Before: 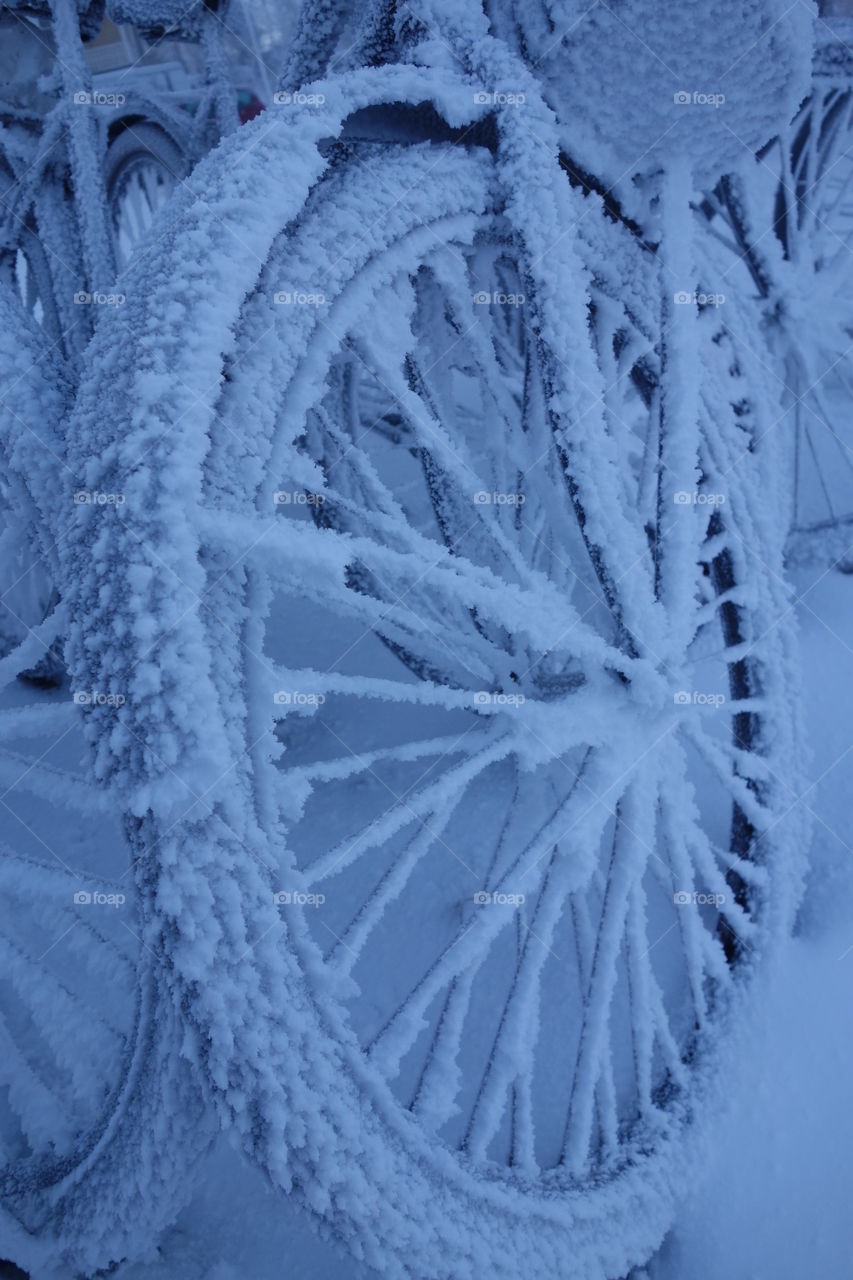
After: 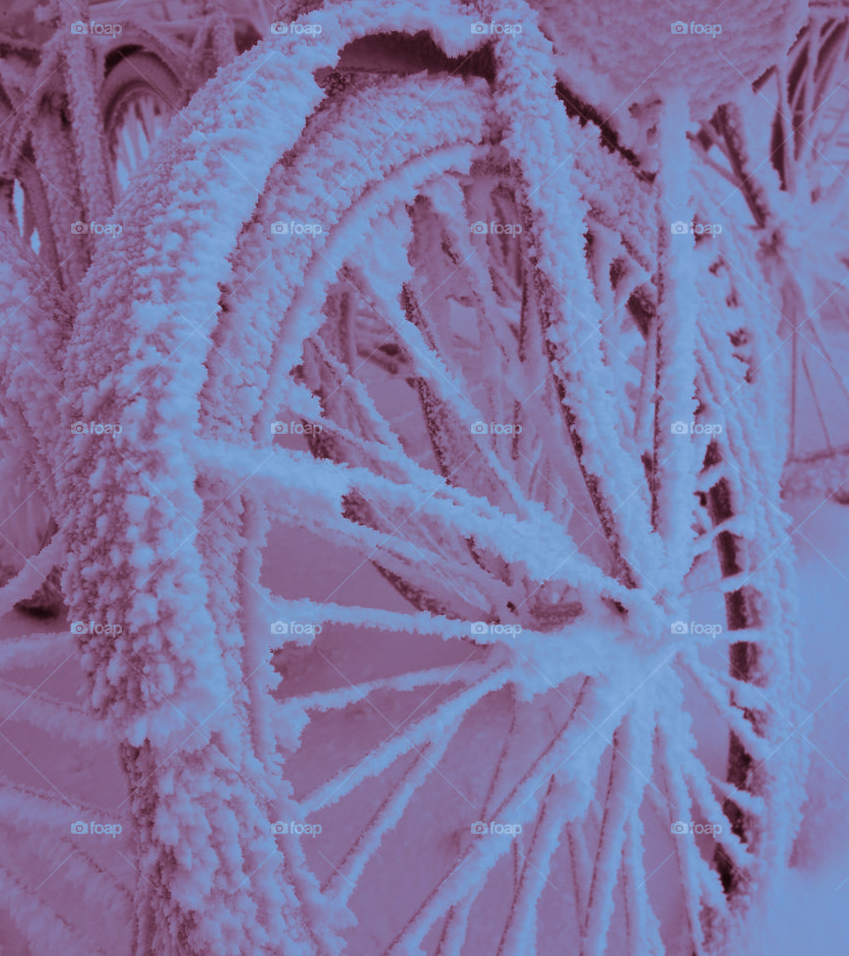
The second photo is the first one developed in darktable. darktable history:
split-toning: highlights › hue 187.2°, highlights › saturation 0.83, balance -68.05, compress 56.43%
crop: left 0.387%, top 5.469%, bottom 19.809%
